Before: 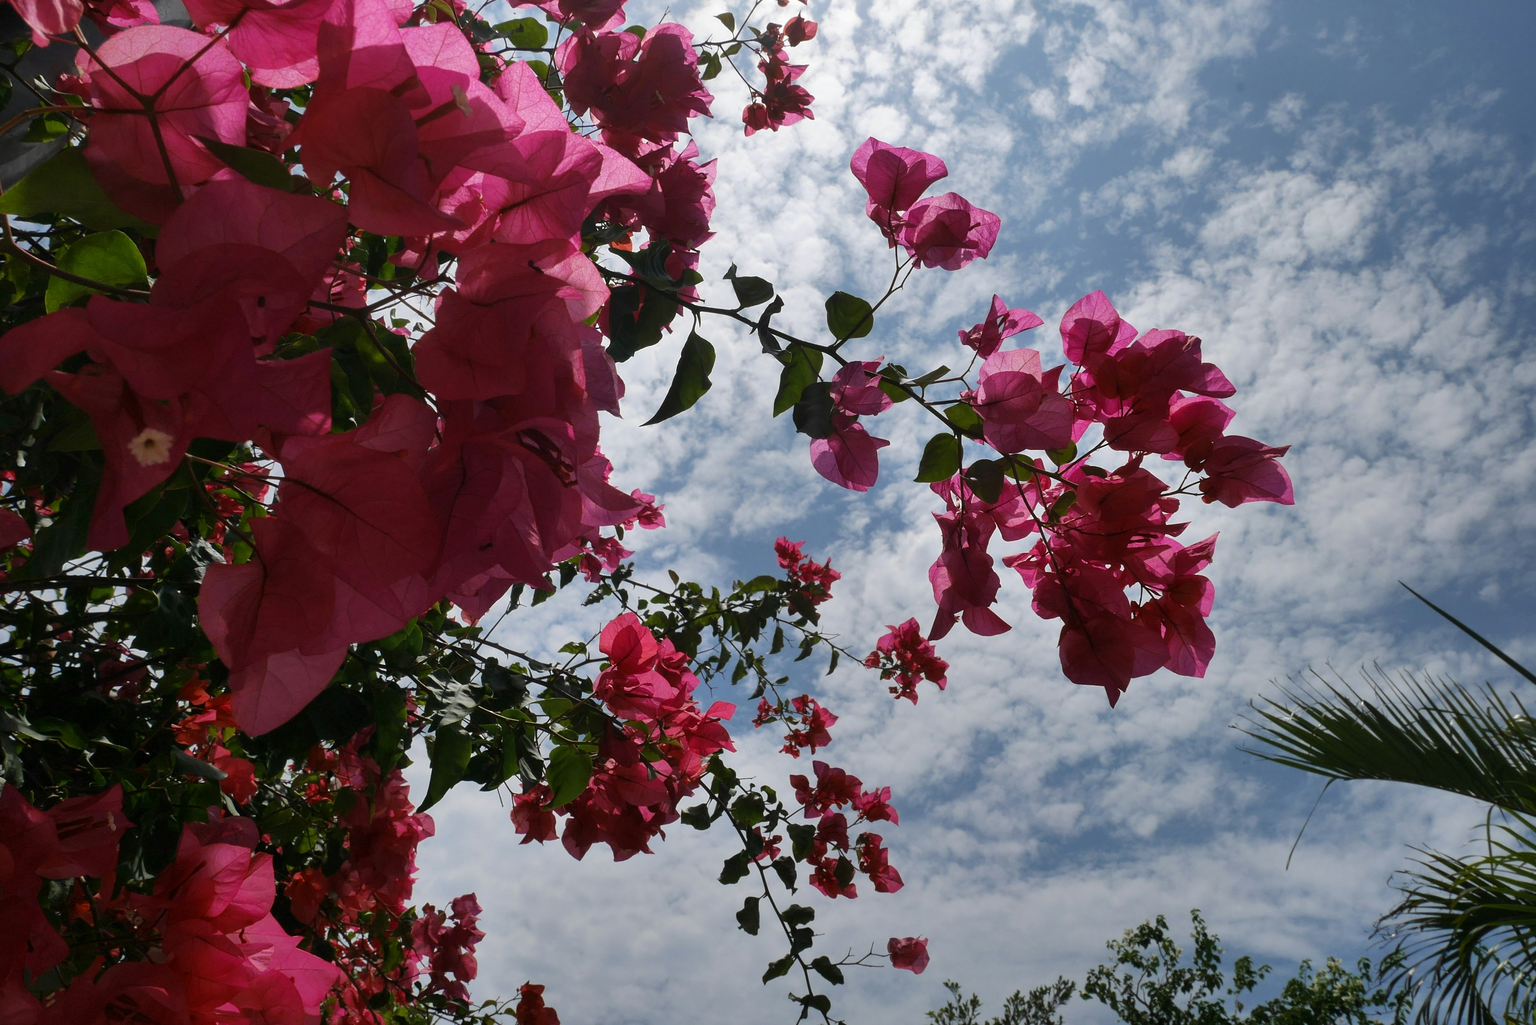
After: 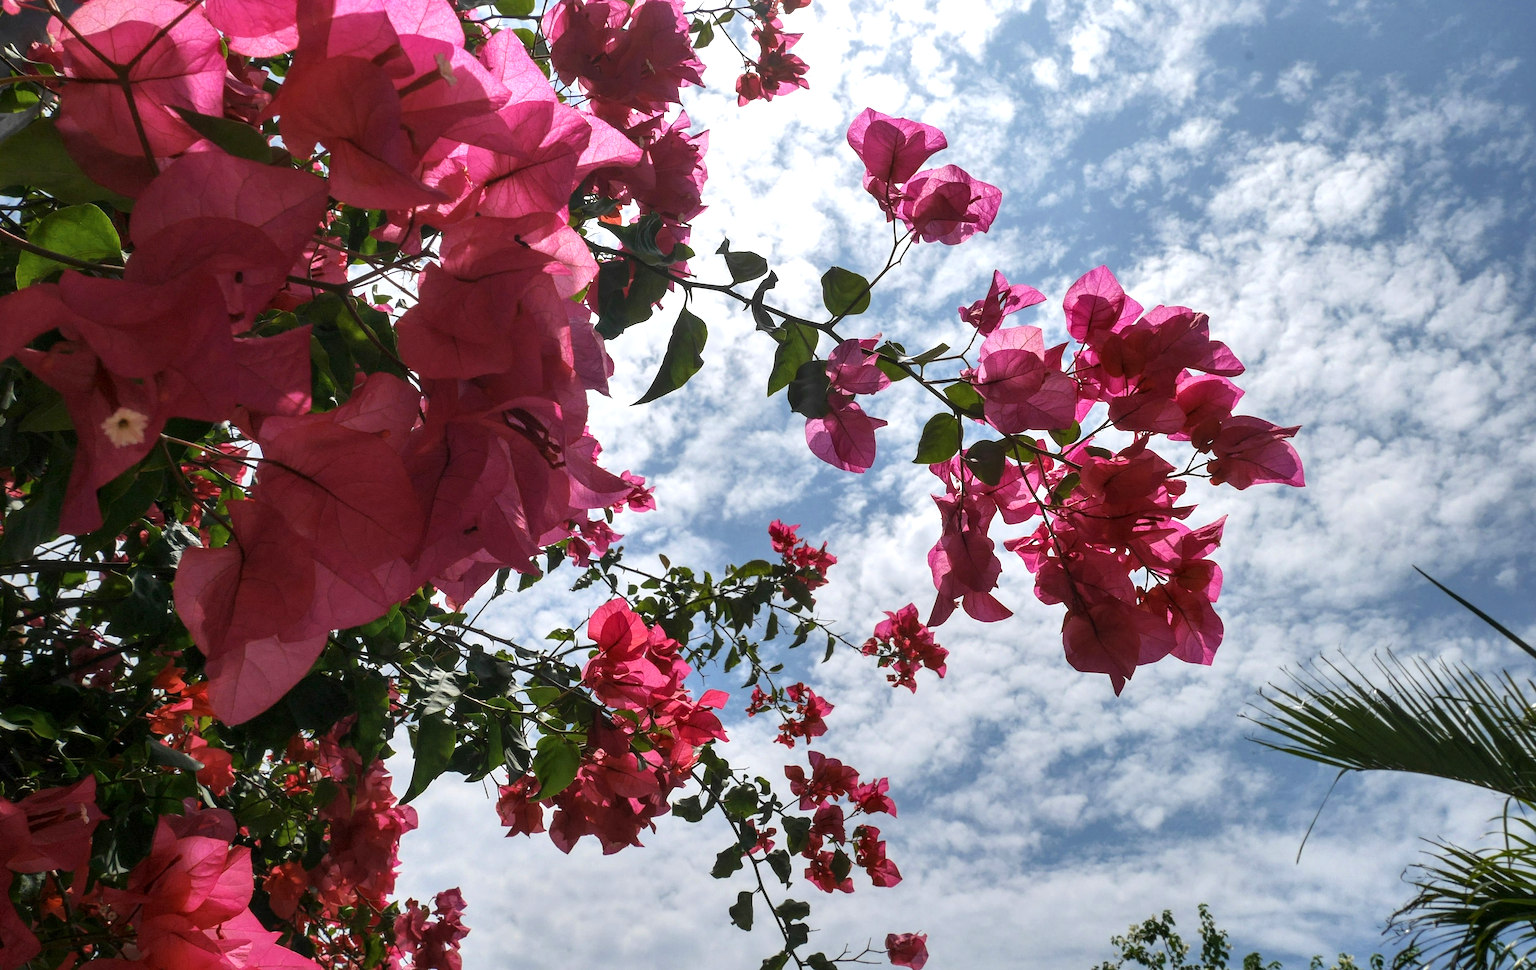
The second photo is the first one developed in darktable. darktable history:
exposure: black level correction 0, exposure 0.7 EV, compensate exposure bias true, compensate highlight preservation false
local contrast: on, module defaults
crop: left 1.964%, top 3.251%, right 1.122%, bottom 4.933%
